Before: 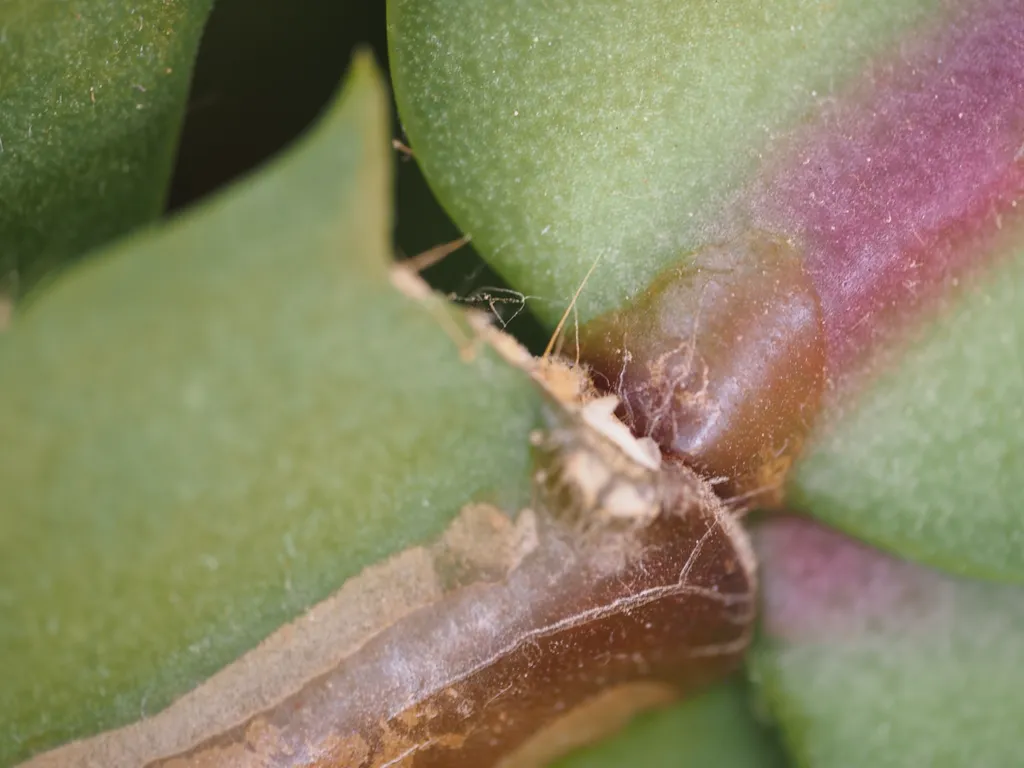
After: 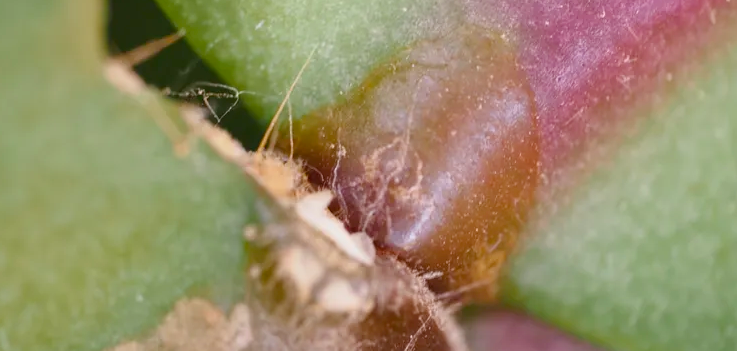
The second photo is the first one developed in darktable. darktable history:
color balance rgb: perceptual saturation grading › global saturation 20%, perceptual saturation grading › highlights -25.563%, perceptual saturation grading › shadows 23.932%, global vibrance 20%
crop and rotate: left 27.931%, top 26.77%, bottom 27.436%
